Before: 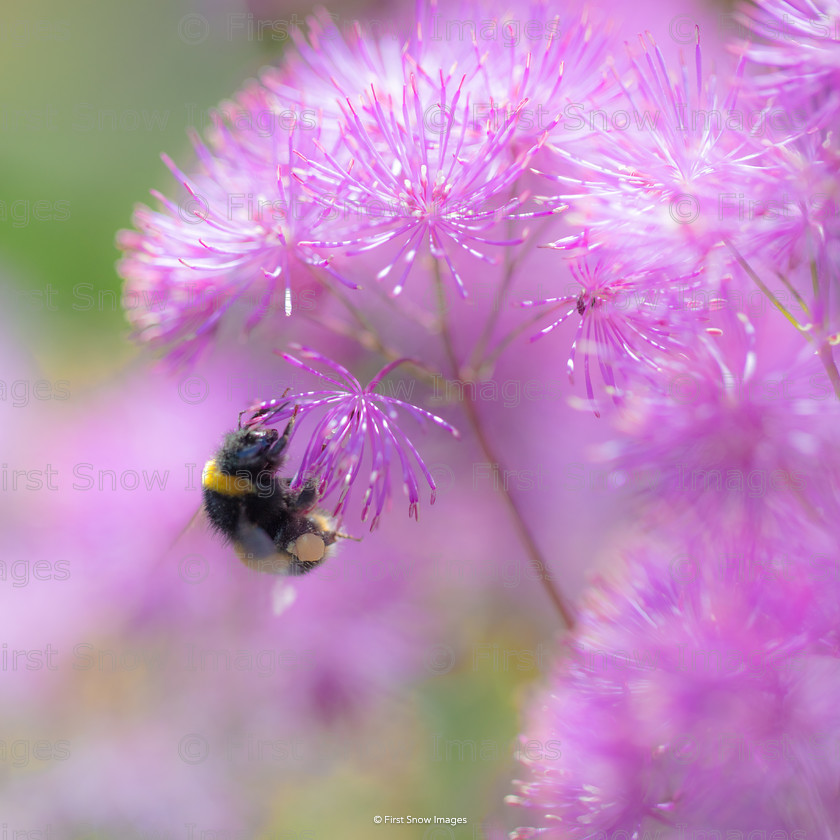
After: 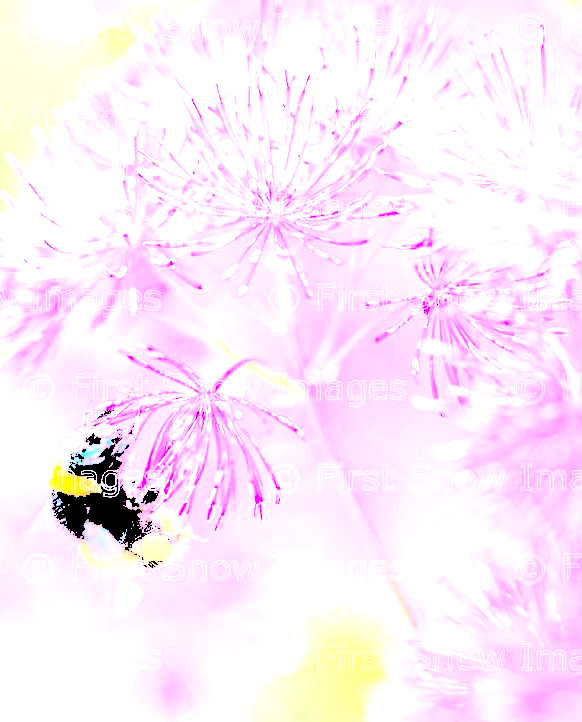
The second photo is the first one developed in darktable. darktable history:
haze removal: compatibility mode true, adaptive false
levels: levels [0.246, 0.246, 0.506]
crop: left 18.479%, right 12.2%, bottom 13.971%
tone equalizer: -8 EV -0.417 EV, -7 EV -0.389 EV, -6 EV -0.333 EV, -5 EV -0.222 EV, -3 EV 0.222 EV, -2 EV 0.333 EV, -1 EV 0.389 EV, +0 EV 0.417 EV, edges refinement/feathering 500, mask exposure compensation -1.57 EV, preserve details no
exposure: exposure 1.137 EV, compensate highlight preservation false
